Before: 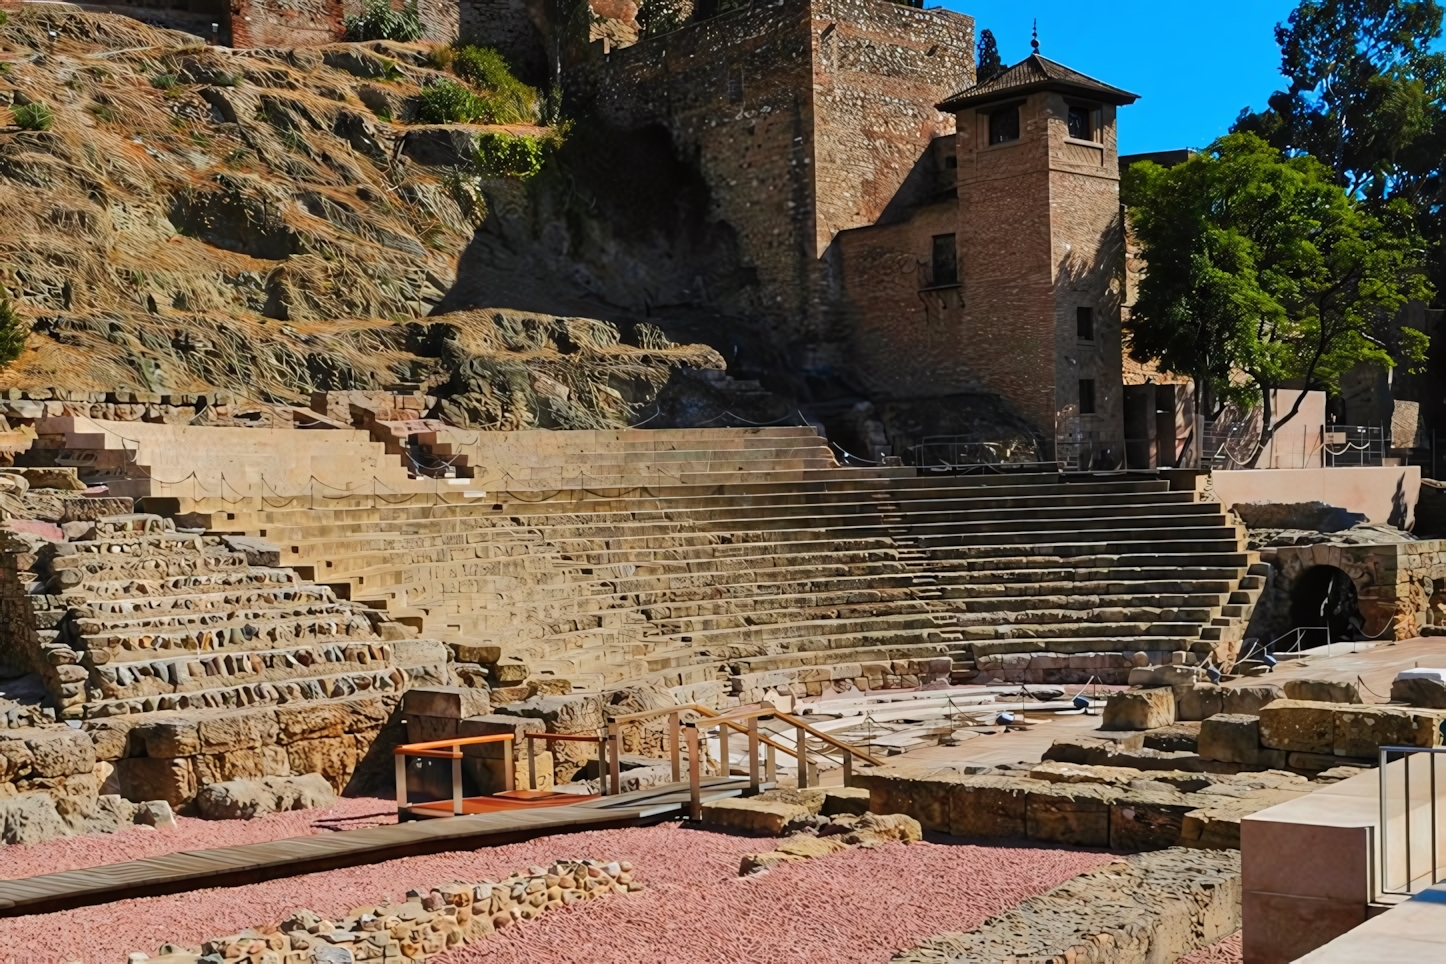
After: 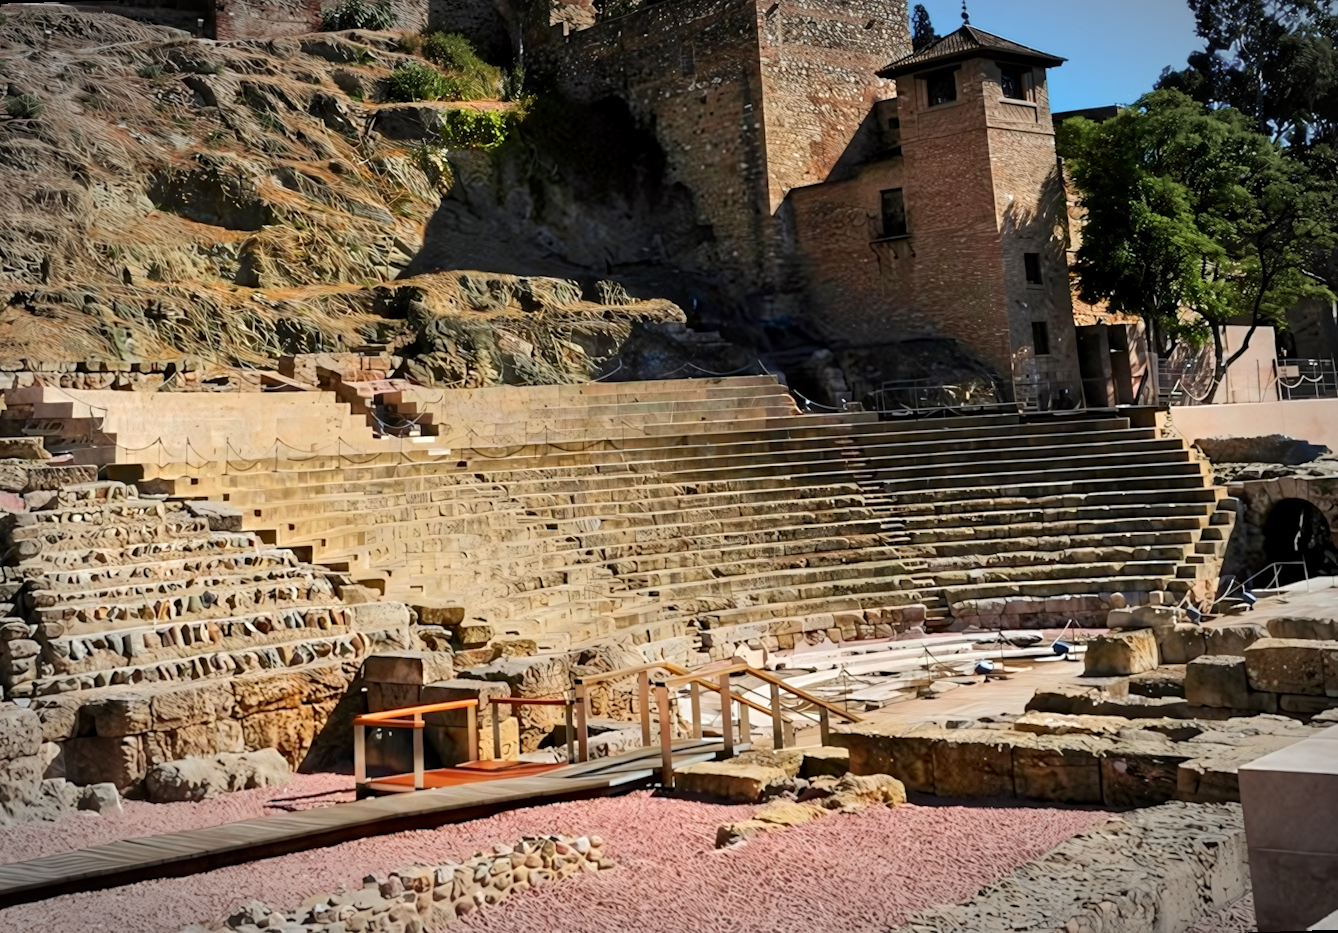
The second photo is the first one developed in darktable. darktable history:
exposure: black level correction 0.003, exposure 0.383 EV, compensate highlight preservation false
vignetting: fall-off start 79.43%, saturation -0.649, width/height ratio 1.327, unbound false
rotate and perspective: rotation -1.68°, lens shift (vertical) -0.146, crop left 0.049, crop right 0.912, crop top 0.032, crop bottom 0.96
